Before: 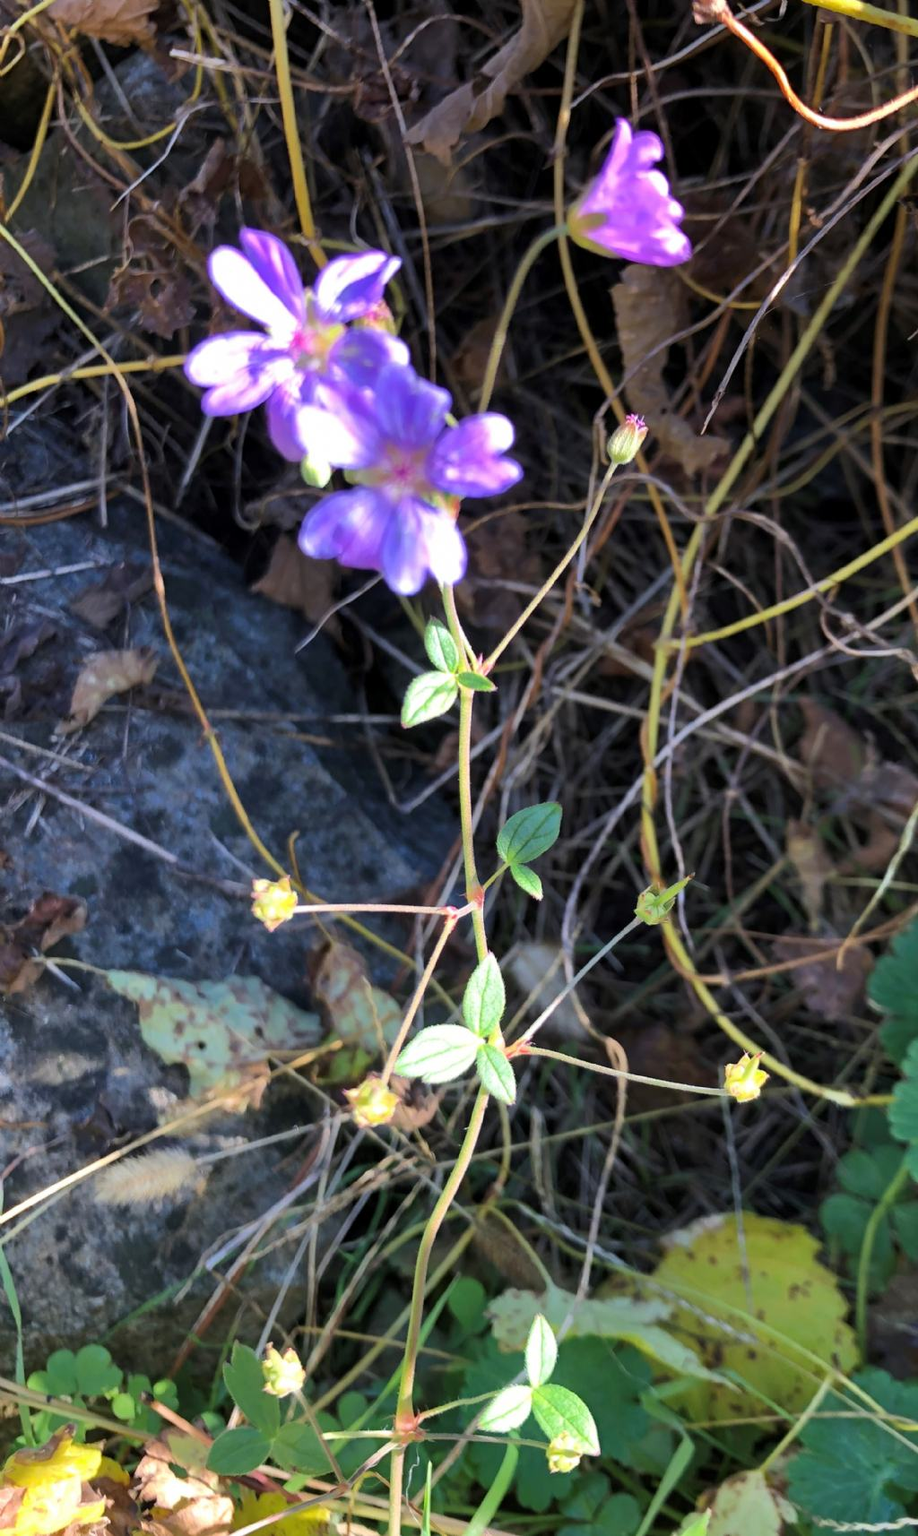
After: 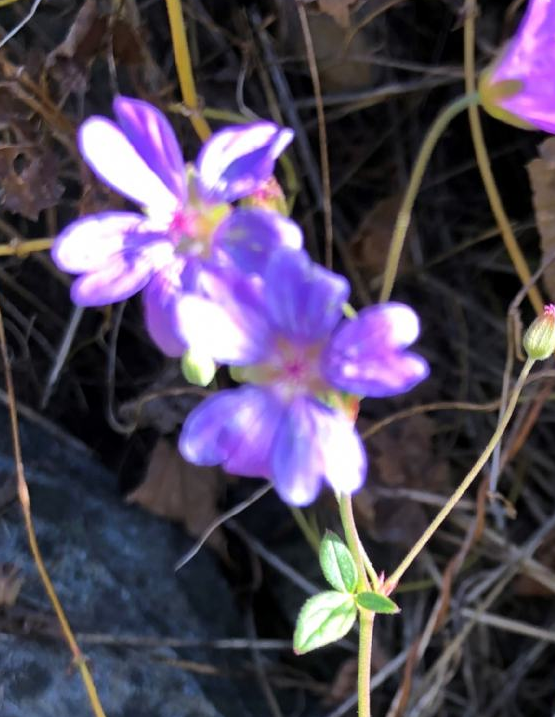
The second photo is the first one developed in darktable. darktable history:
crop: left 15.059%, top 9.236%, right 30.718%, bottom 48.883%
